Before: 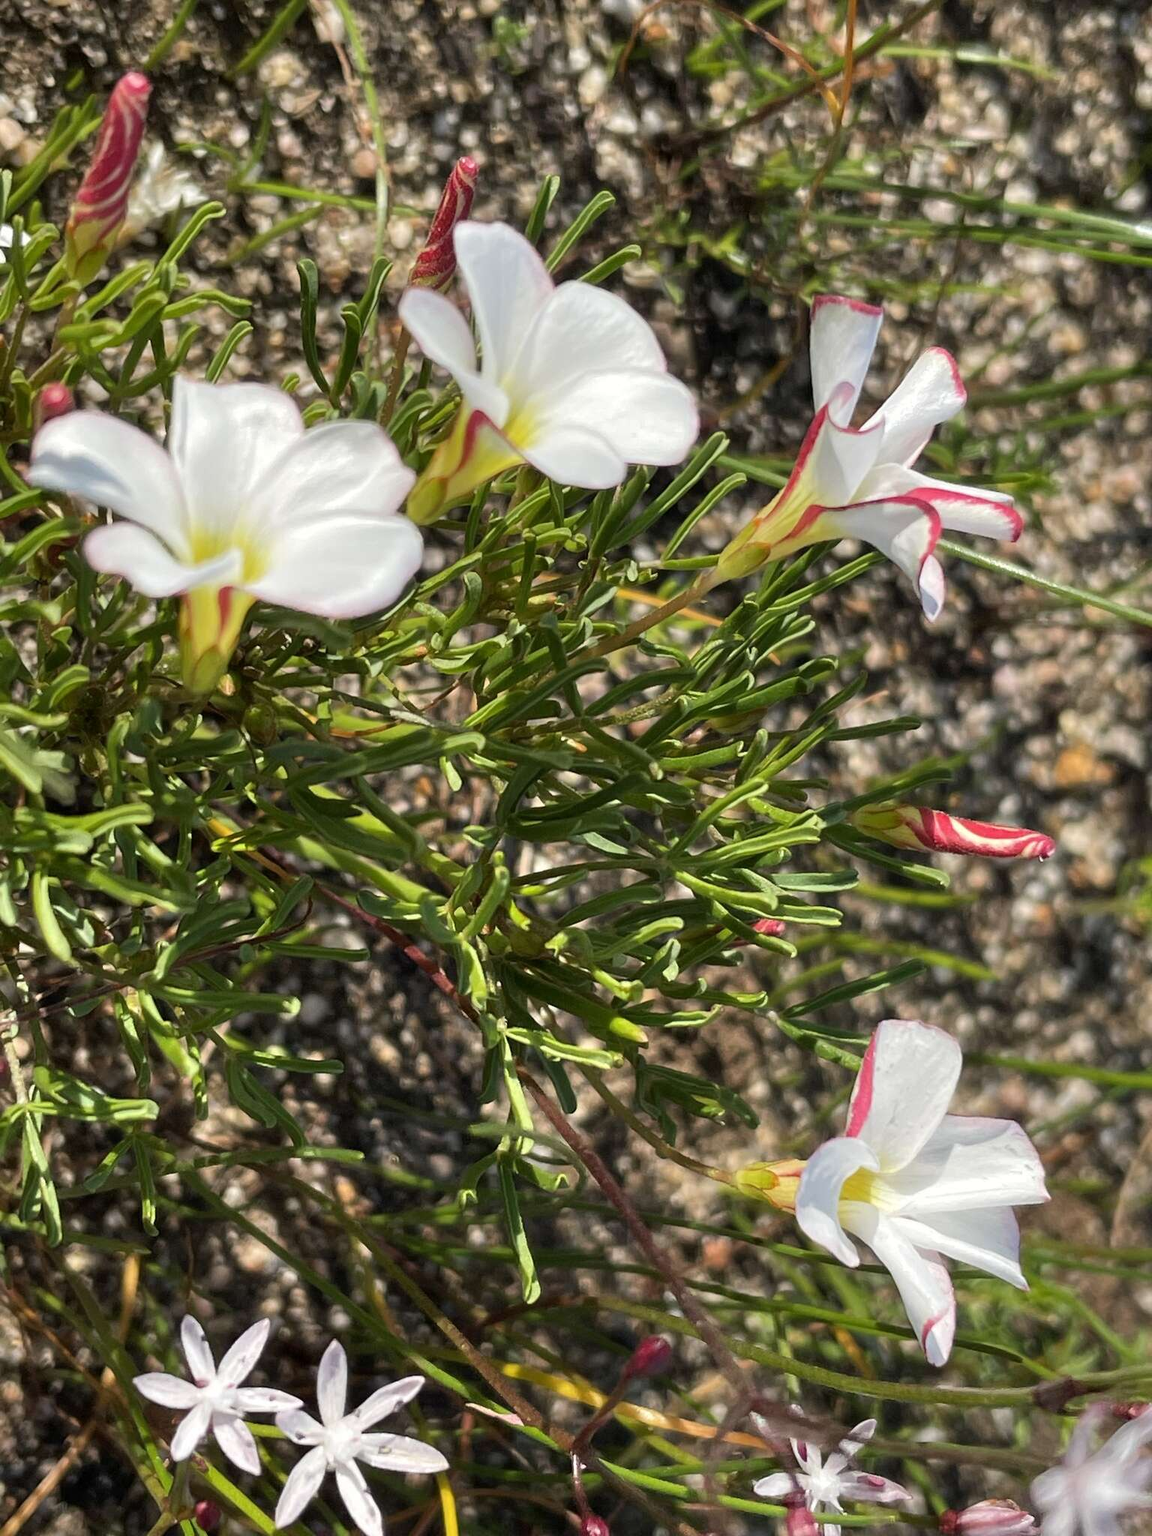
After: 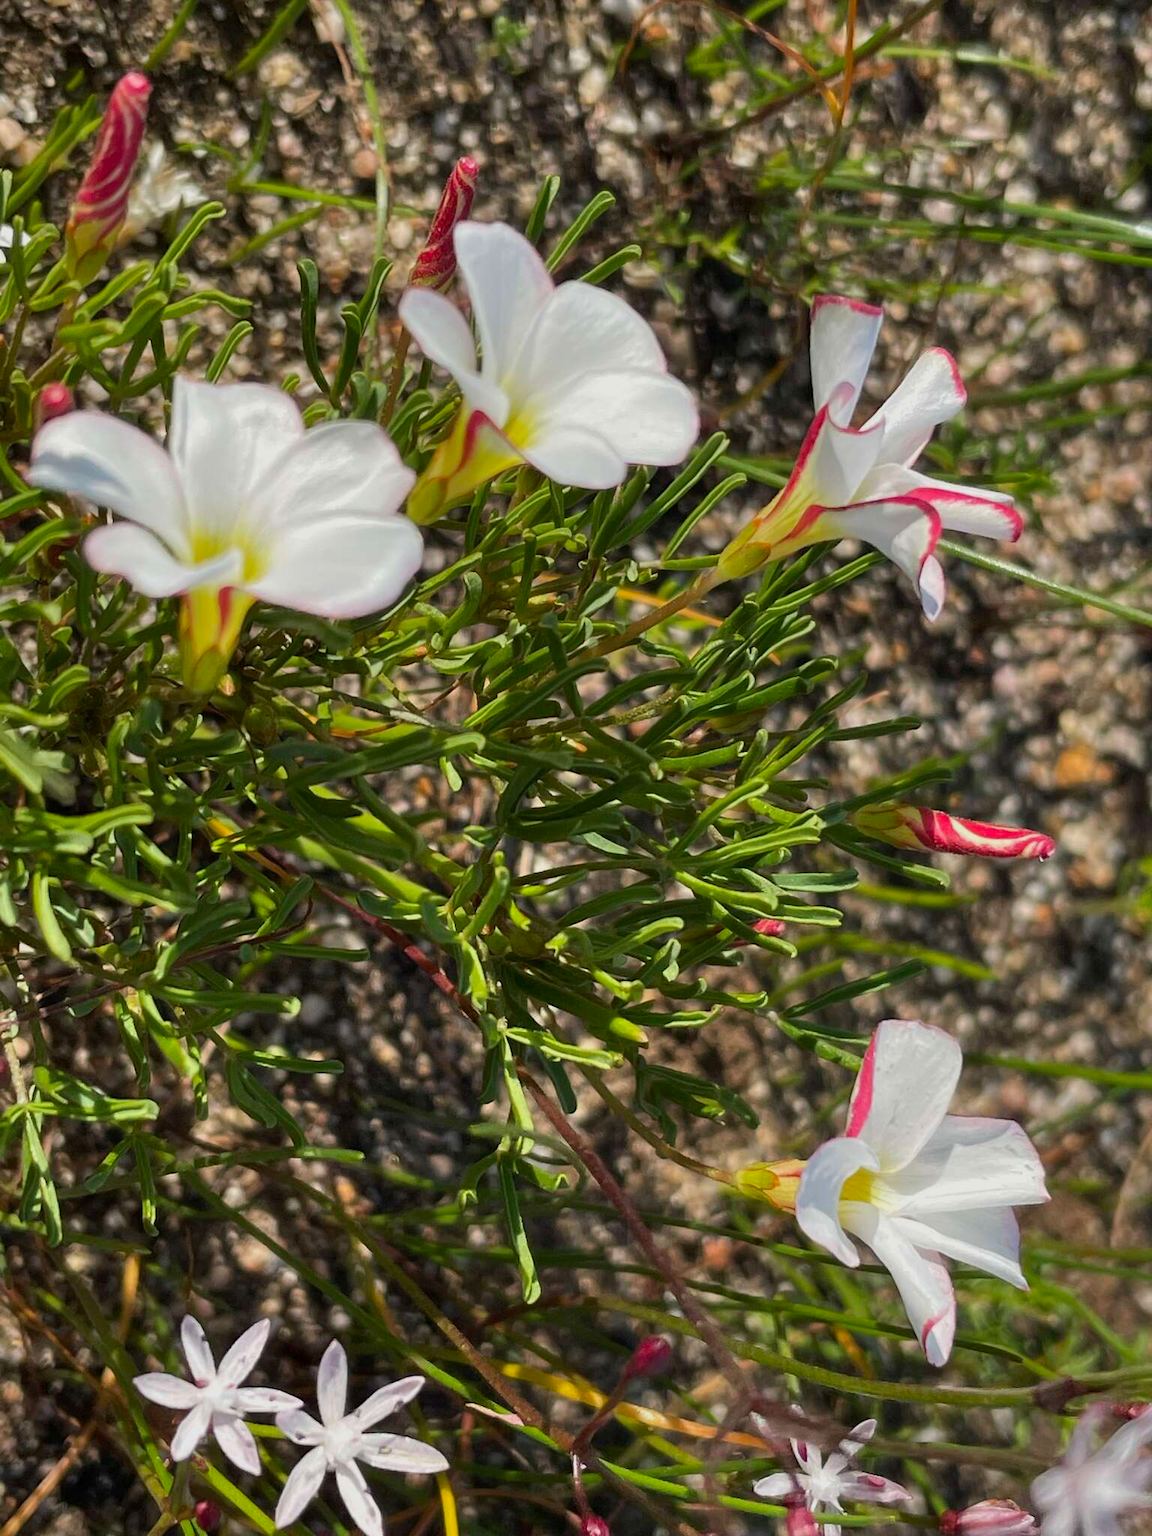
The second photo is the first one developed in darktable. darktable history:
shadows and highlights: radius 121.42, shadows 21.63, white point adjustment -9.63, highlights -13.77, soften with gaussian
